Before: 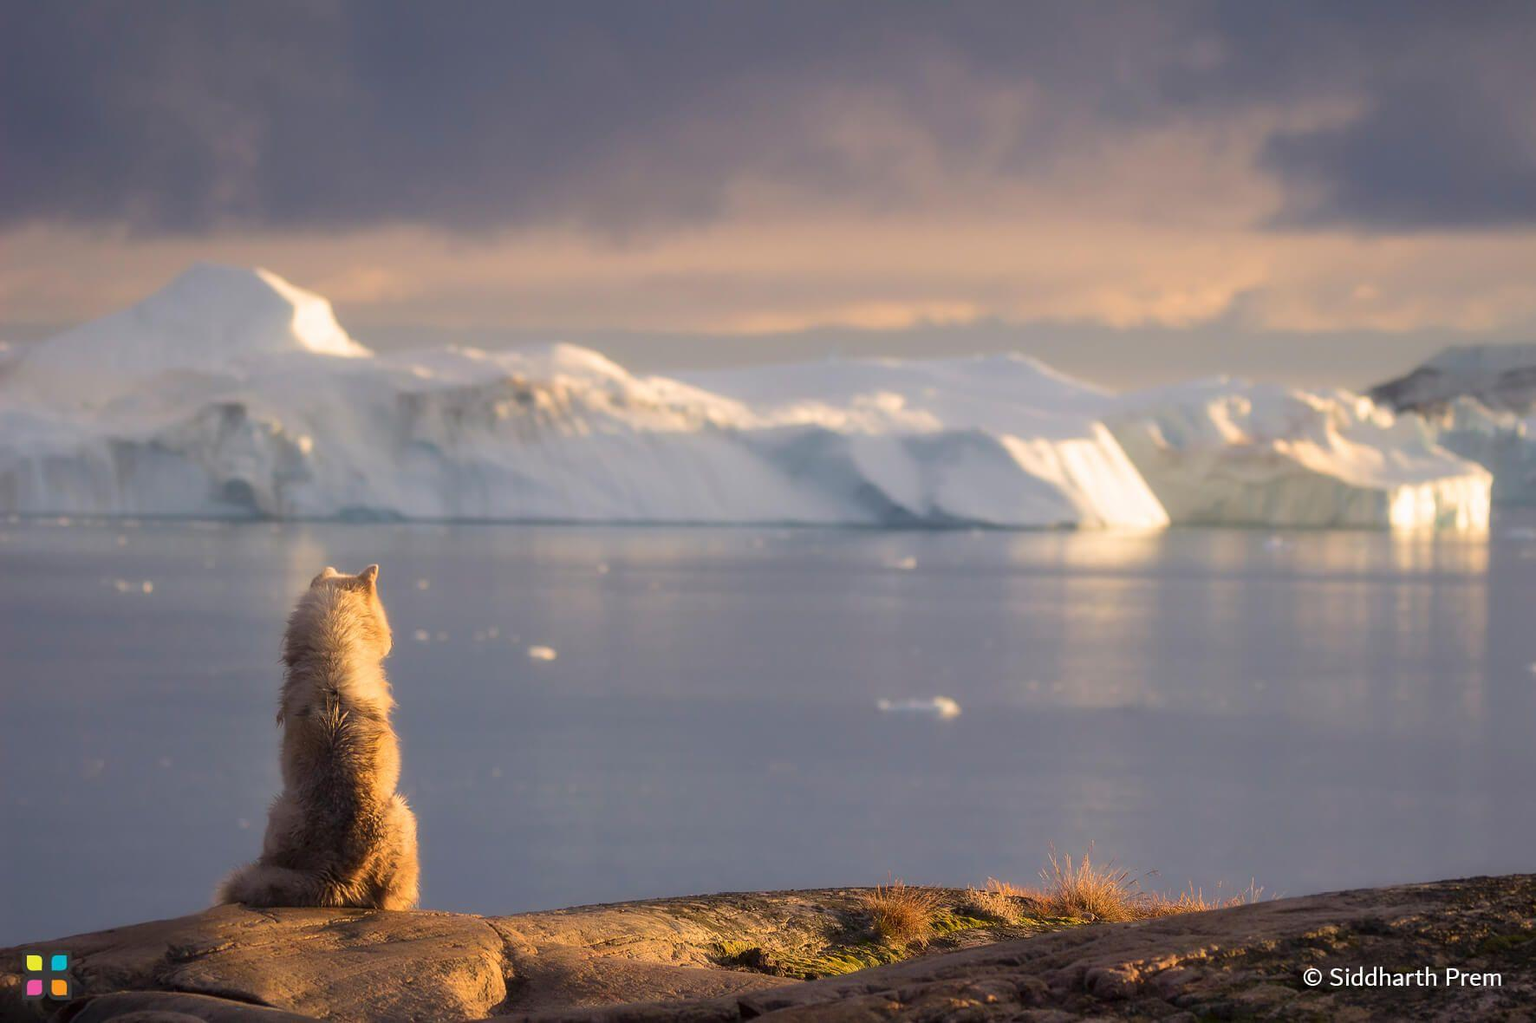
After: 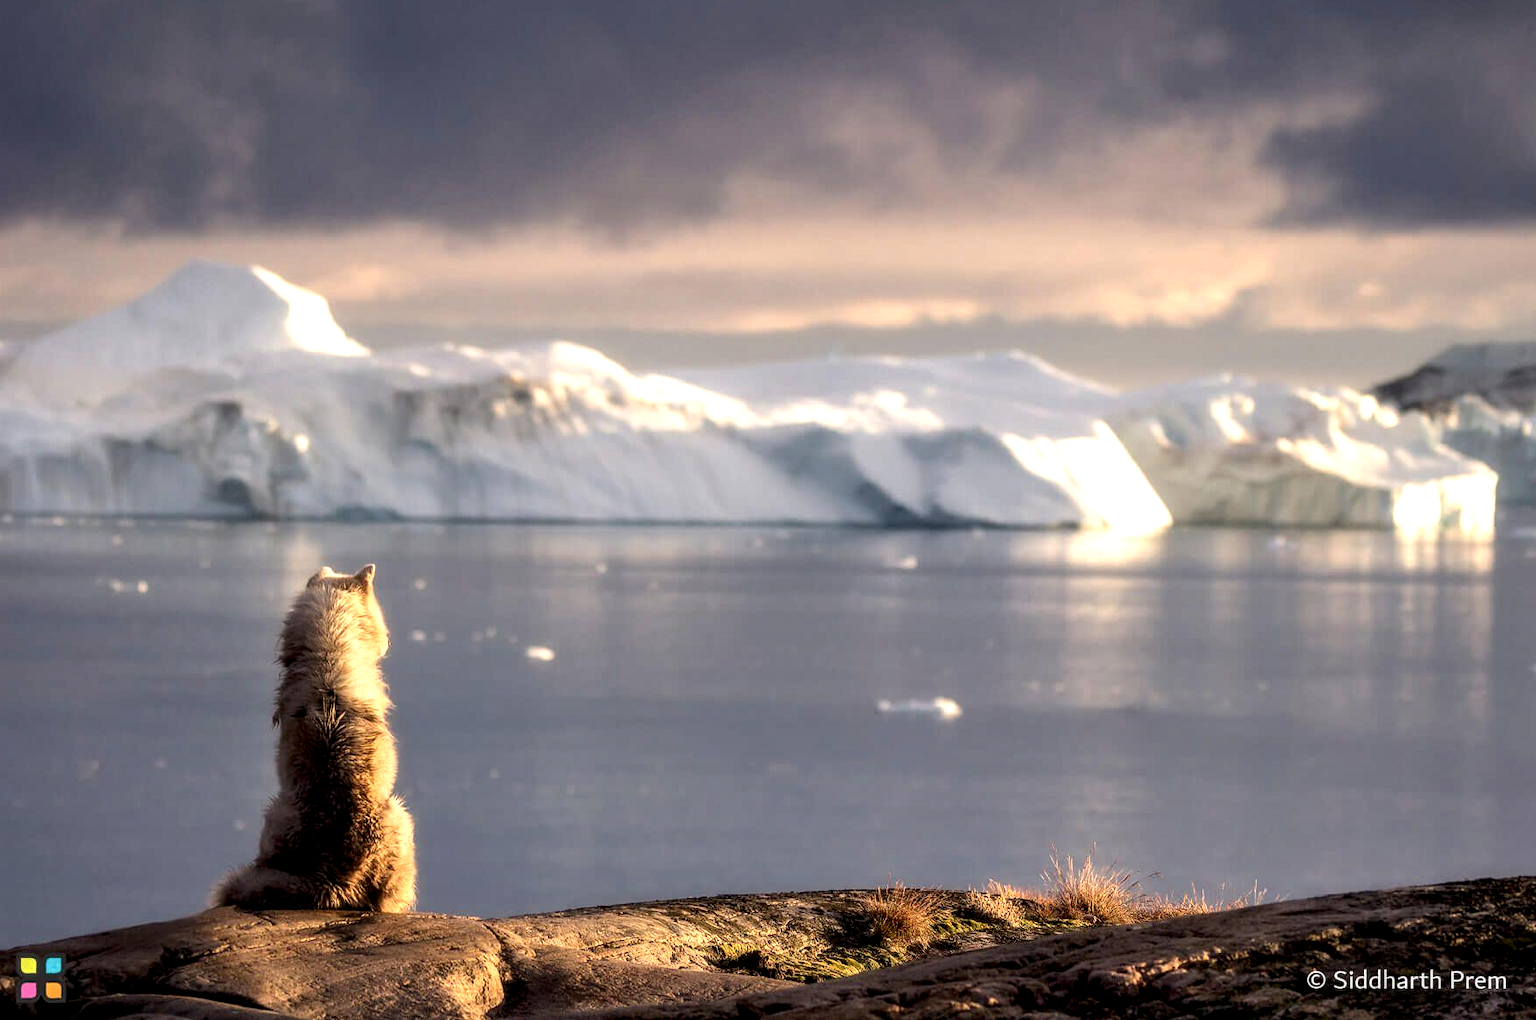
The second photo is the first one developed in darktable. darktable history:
crop: left 0.434%, top 0.485%, right 0.244%, bottom 0.386%
local contrast: detail 203%
exposure: exposure -0.064 EV, compensate highlight preservation false
